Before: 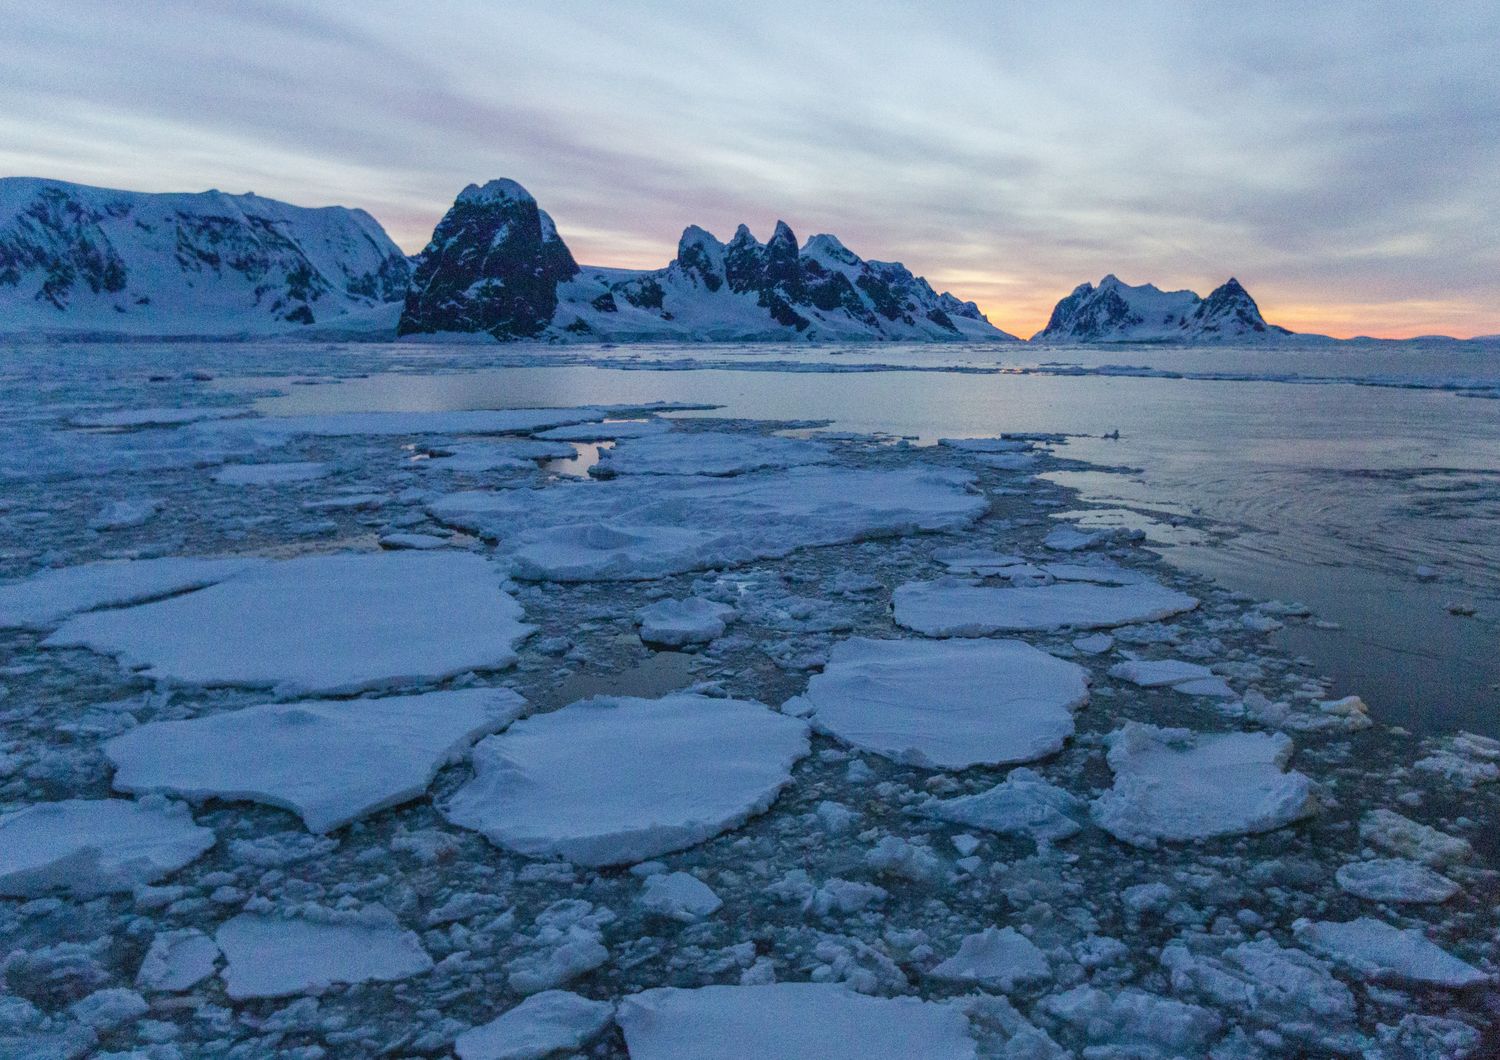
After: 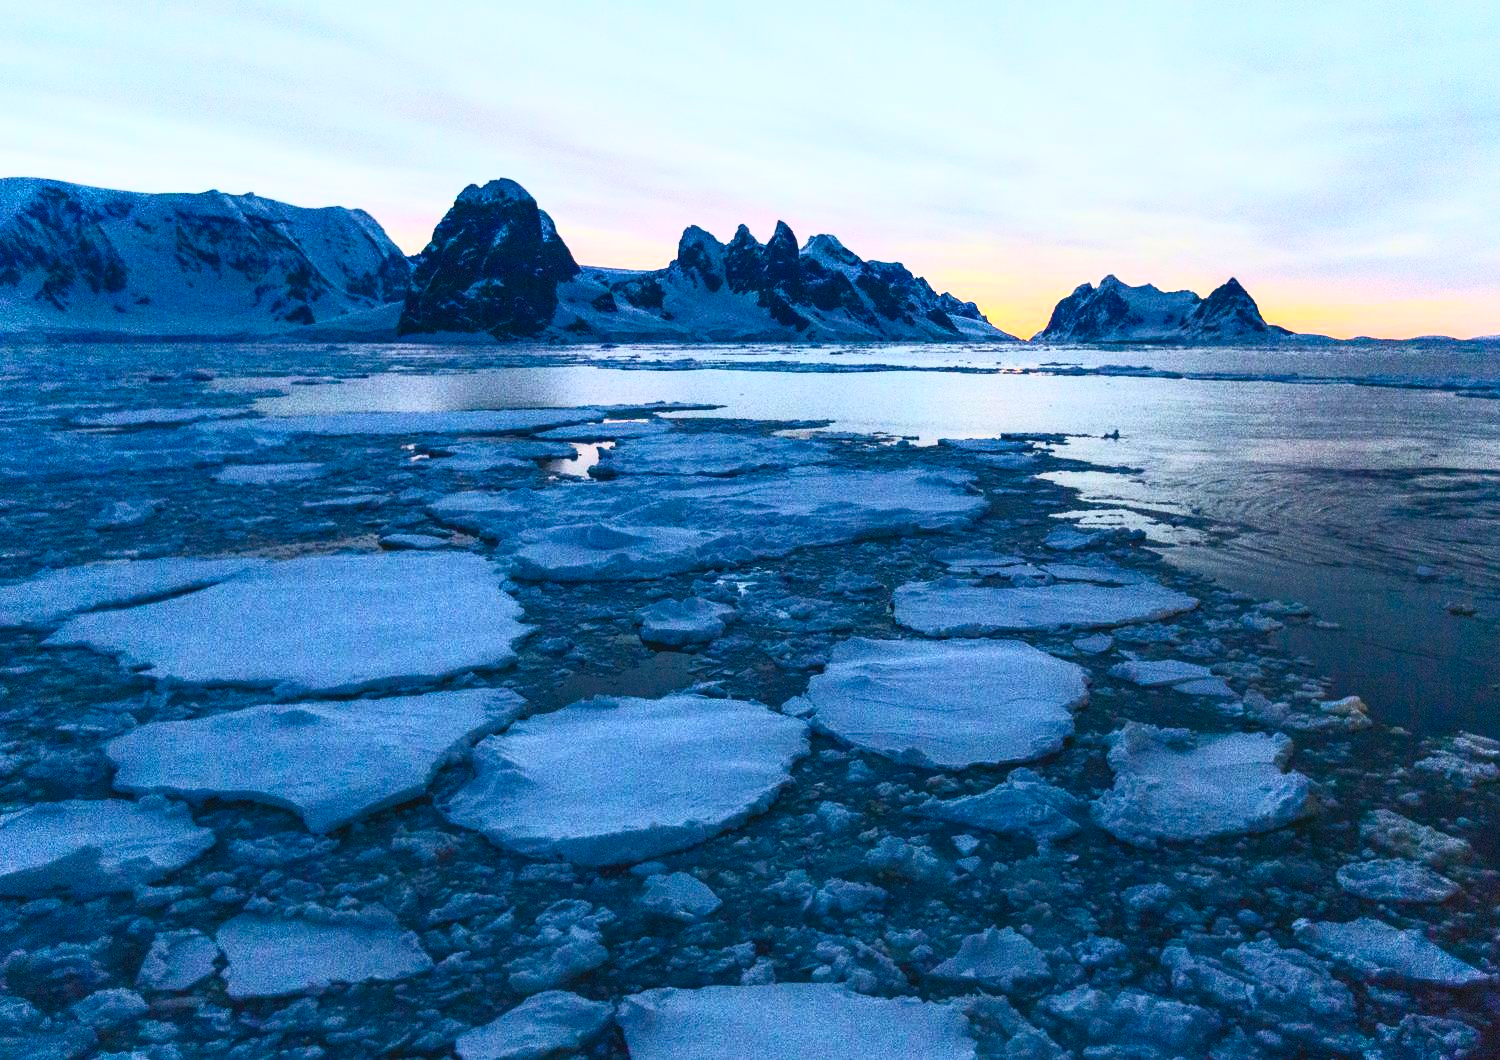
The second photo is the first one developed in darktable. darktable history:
exposure: black level correction 0, exposure 1.375 EV, compensate exposure bias true, compensate highlight preservation false
tone equalizer: -8 EV -1.98 EV, -7 EV -1.99 EV, -6 EV -1.96 EV, -5 EV -2 EV, -4 EV -1.97 EV, -3 EV -1.99 EV, -2 EV -1.98 EV, -1 EV -1.62 EV, +0 EV -1.98 EV, smoothing diameter 2.2%, edges refinement/feathering 18.22, mask exposure compensation -1.57 EV, filter diffusion 5
contrast brightness saturation: contrast 0.843, brightness 0.585, saturation 0.59
